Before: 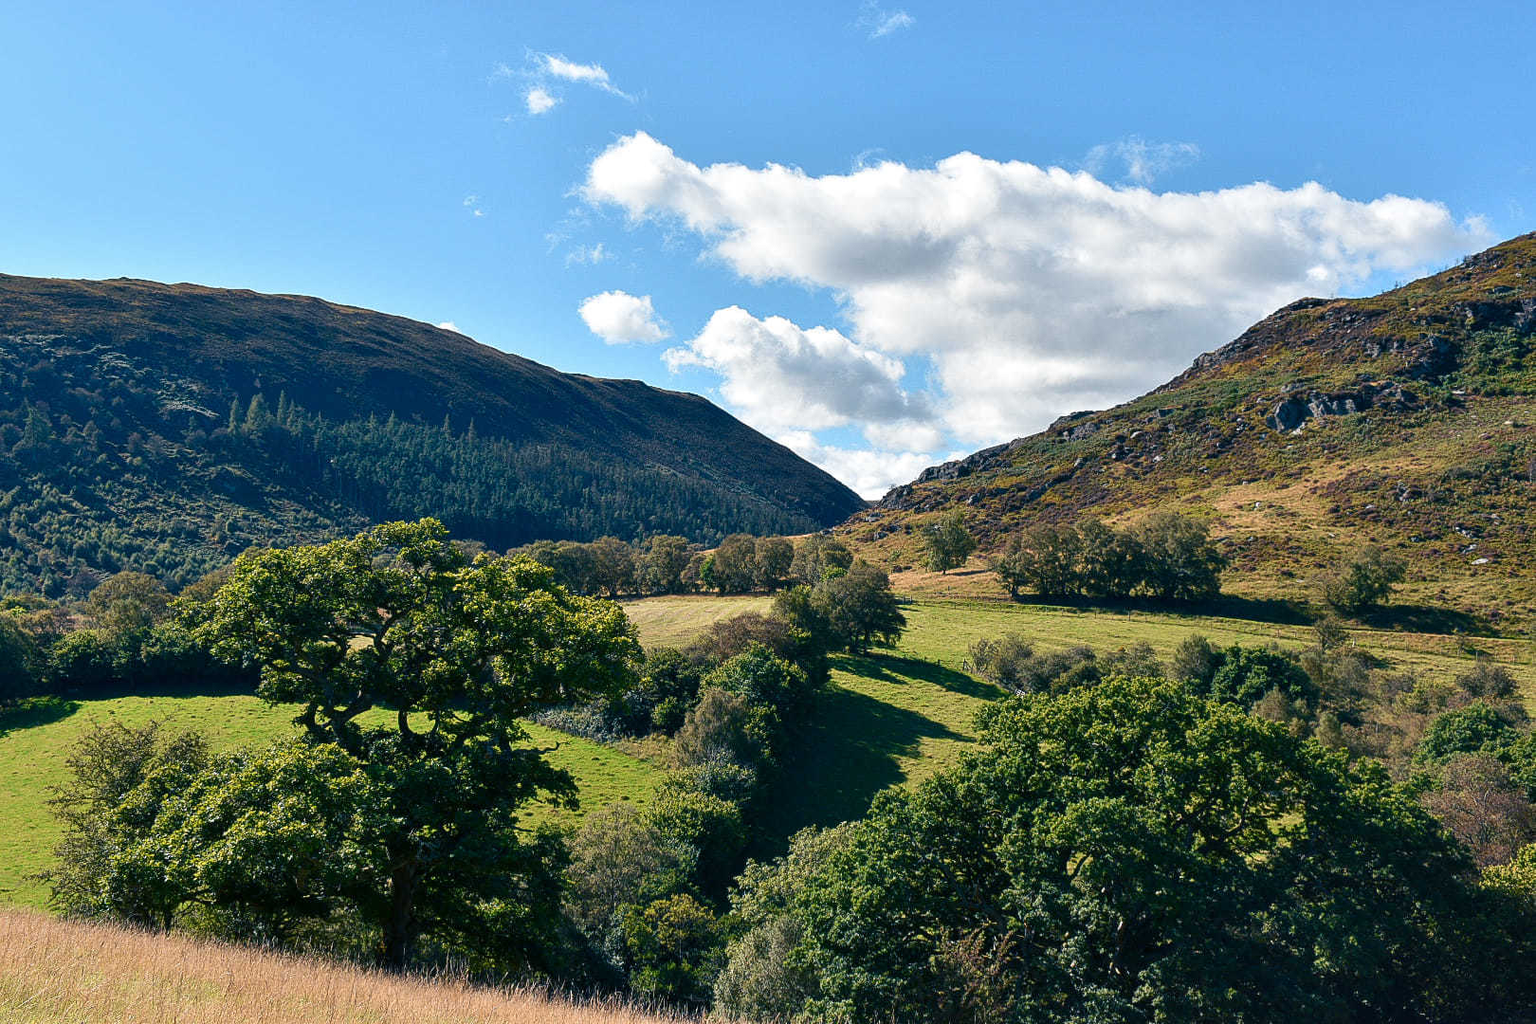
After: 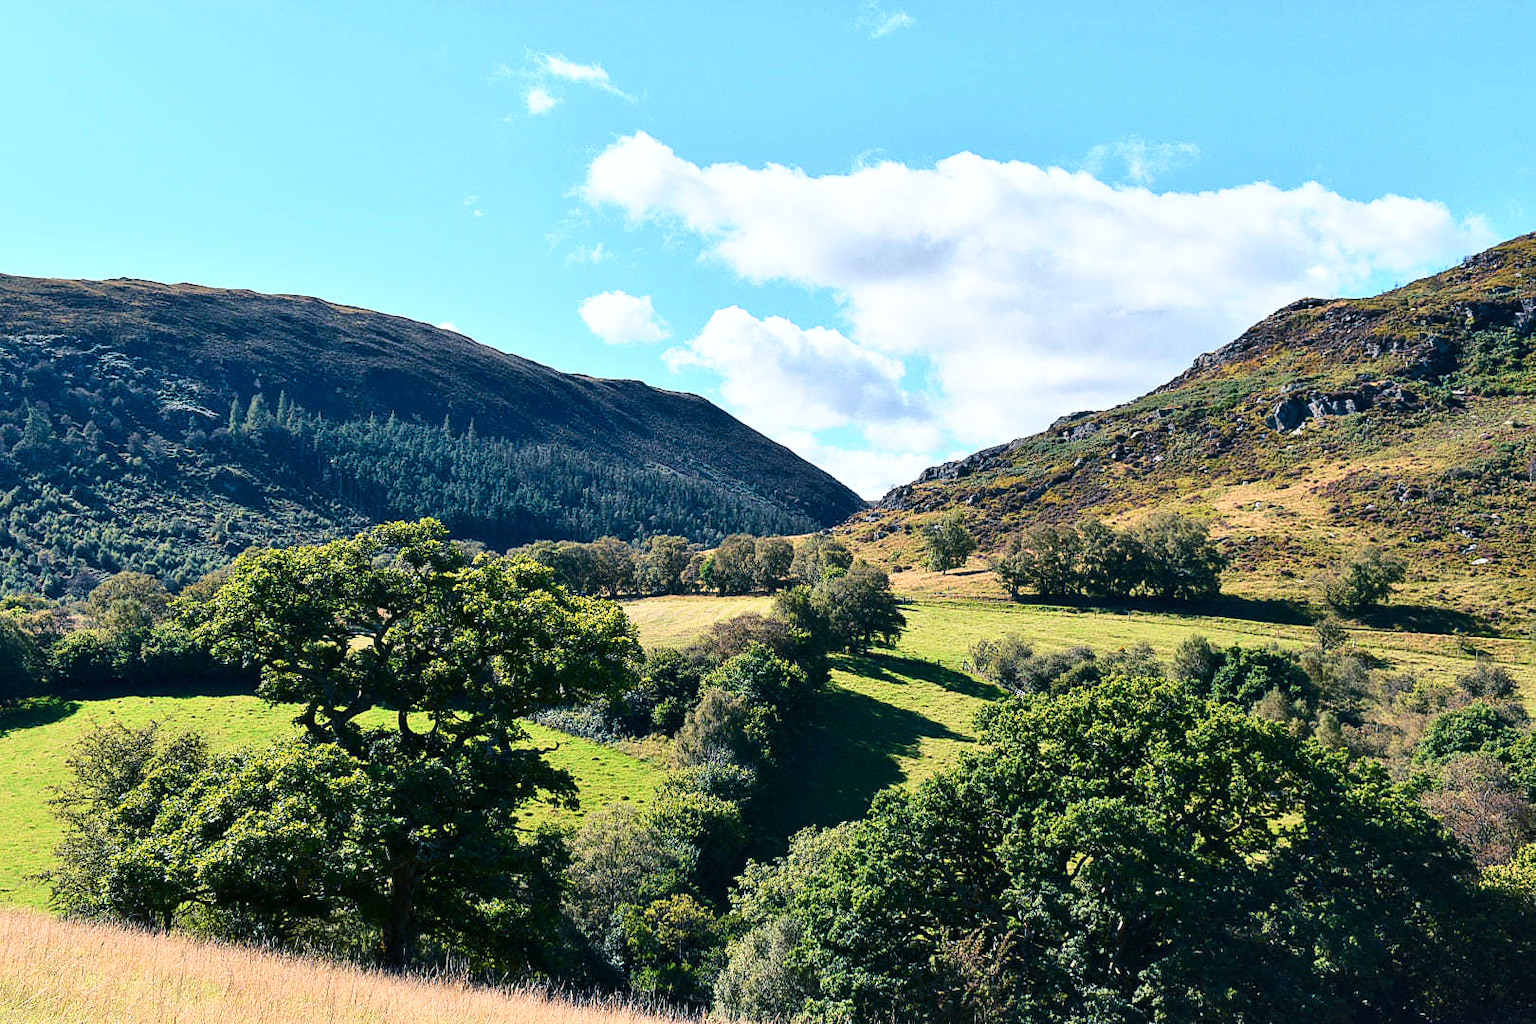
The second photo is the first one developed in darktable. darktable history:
base curve: curves: ch0 [(0, 0) (0.028, 0.03) (0.121, 0.232) (0.46, 0.748) (0.859, 0.968) (1, 1)]
white balance: red 0.98, blue 1.034
